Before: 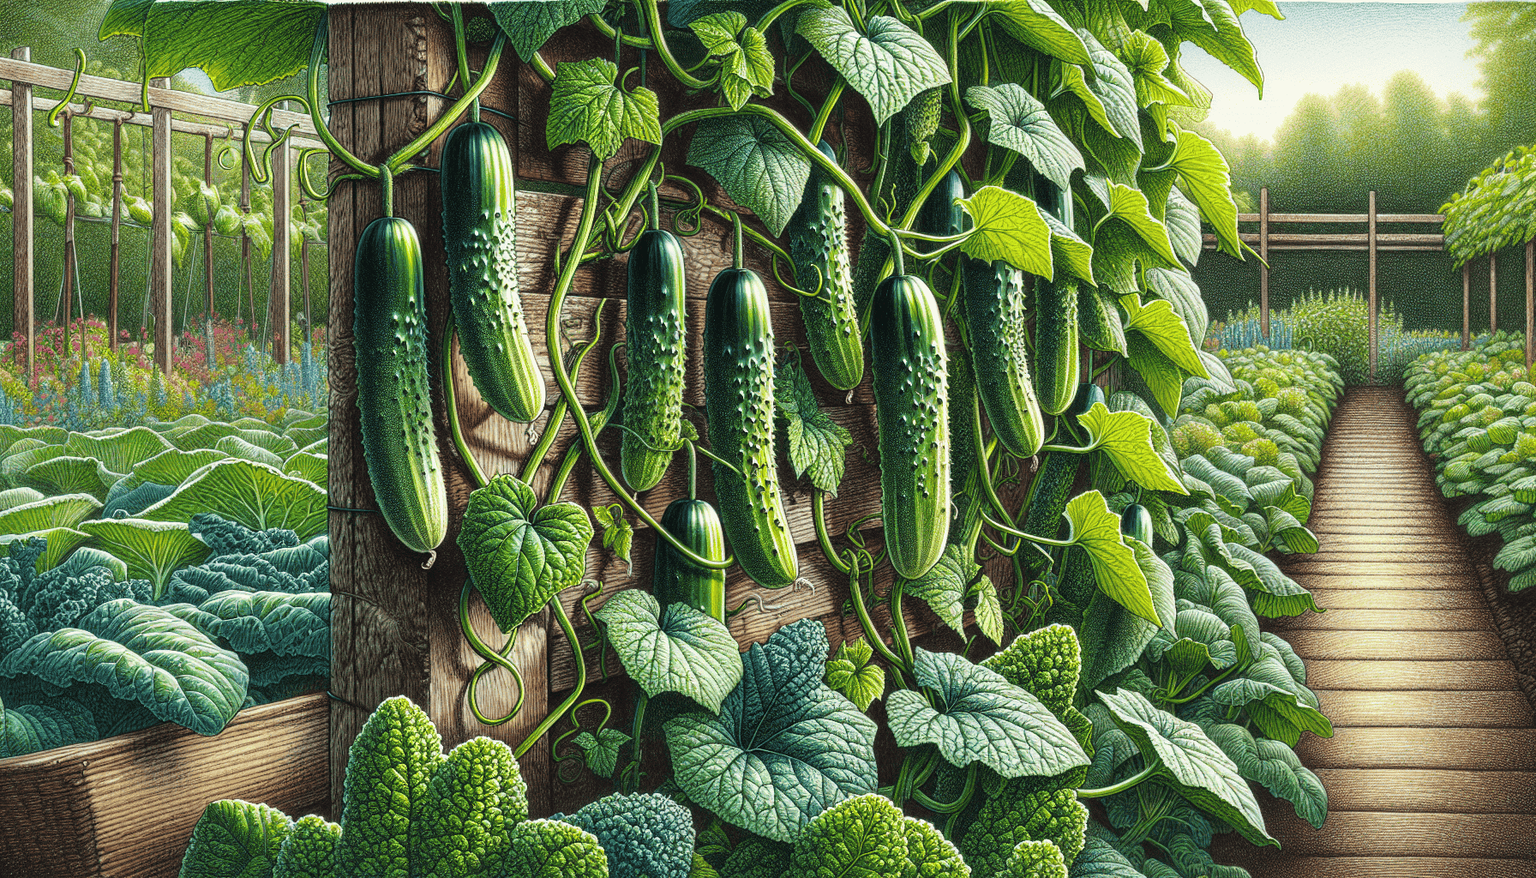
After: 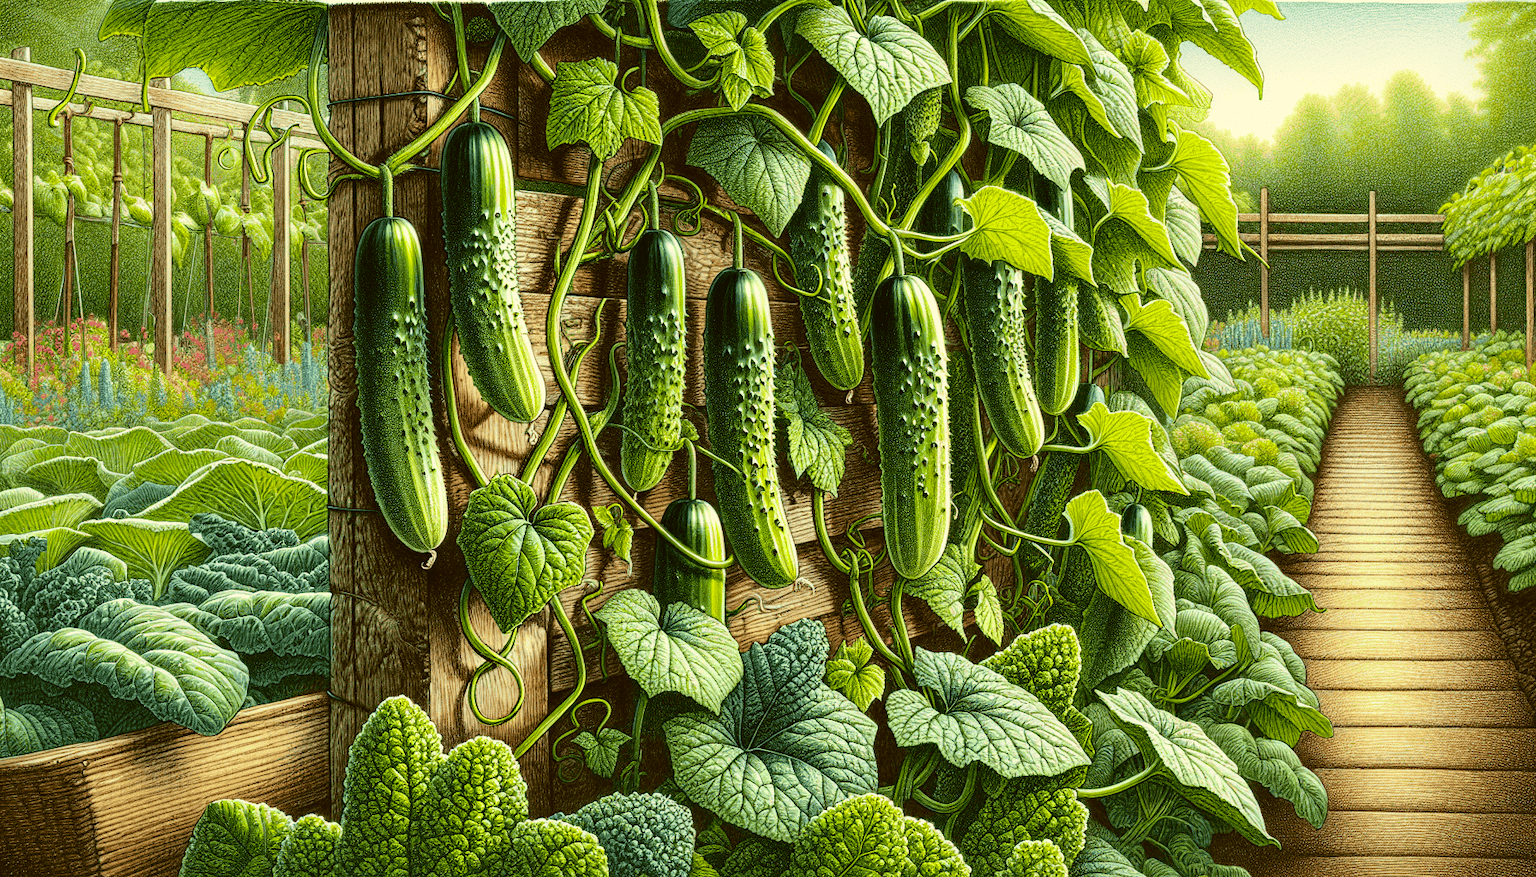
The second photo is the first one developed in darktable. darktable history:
color correction: highlights a* -1.22, highlights b* 10.14, shadows a* 0.575, shadows b* 19.74
haze removal: compatibility mode true, adaptive false
tone curve: curves: ch0 [(0, 0.01) (0.052, 0.045) (0.136, 0.133) (0.29, 0.332) (0.453, 0.531) (0.676, 0.751) (0.89, 0.919) (1, 1)]; ch1 [(0, 0) (0.094, 0.081) (0.285, 0.299) (0.385, 0.403) (0.447, 0.429) (0.495, 0.496) (0.544, 0.552) (0.589, 0.612) (0.722, 0.728) (1, 1)]; ch2 [(0, 0) (0.257, 0.217) (0.43, 0.421) (0.498, 0.507) (0.531, 0.544) (0.56, 0.579) (0.625, 0.642) (1, 1)], color space Lab, independent channels, preserve colors none
